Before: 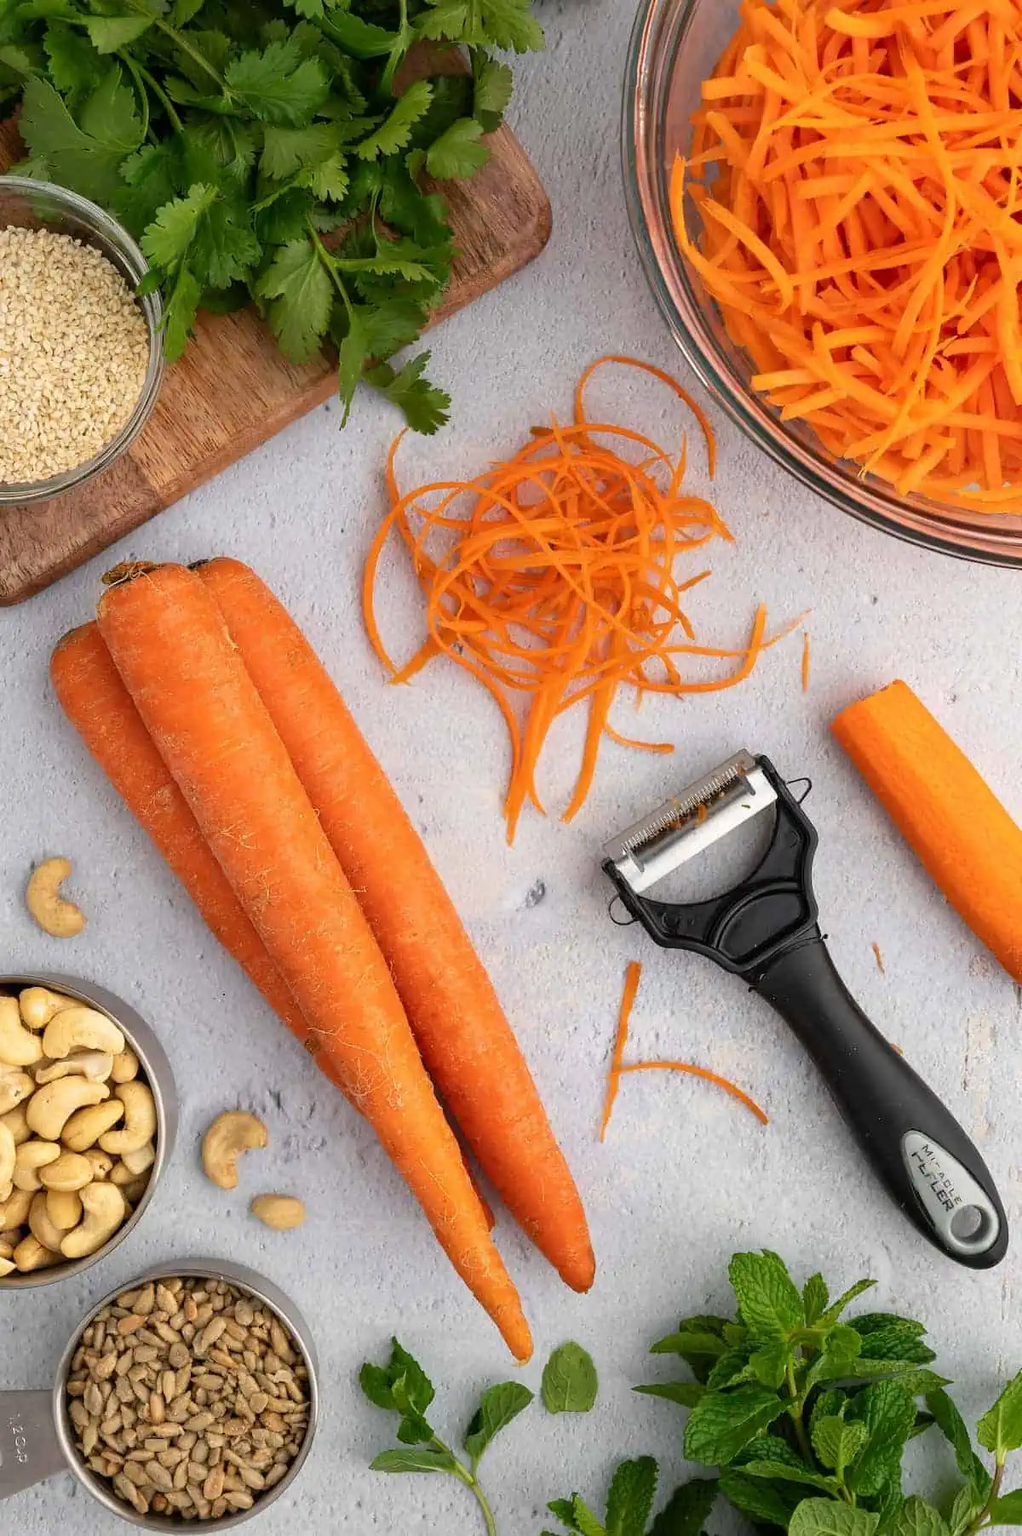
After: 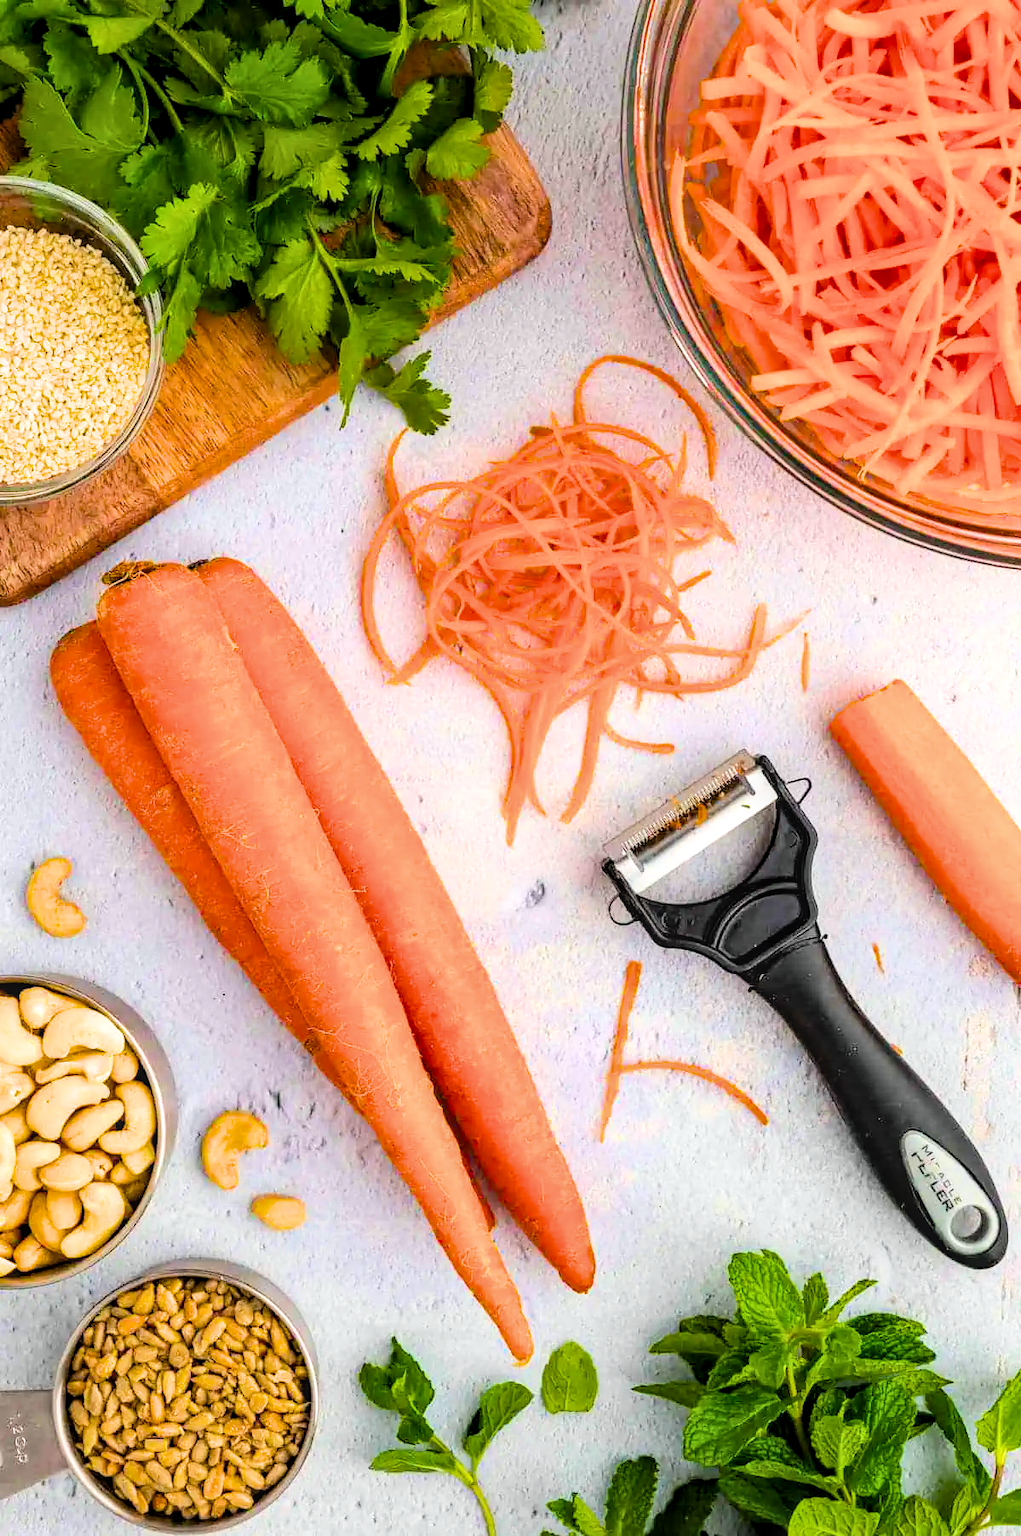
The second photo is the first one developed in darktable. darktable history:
filmic rgb: black relative exposure -7.65 EV, white relative exposure 4.56 EV, hardness 3.61, color science v6 (2022)
local contrast: on, module defaults
tone equalizer: on, module defaults
color balance rgb: linear chroma grading › shadows -10%, linear chroma grading › global chroma 20%, perceptual saturation grading › global saturation 15%, perceptual brilliance grading › global brilliance 30%, perceptual brilliance grading › highlights 12%, perceptual brilliance grading › mid-tones 24%, global vibrance 20%
haze removal: compatibility mode true, adaptive false
